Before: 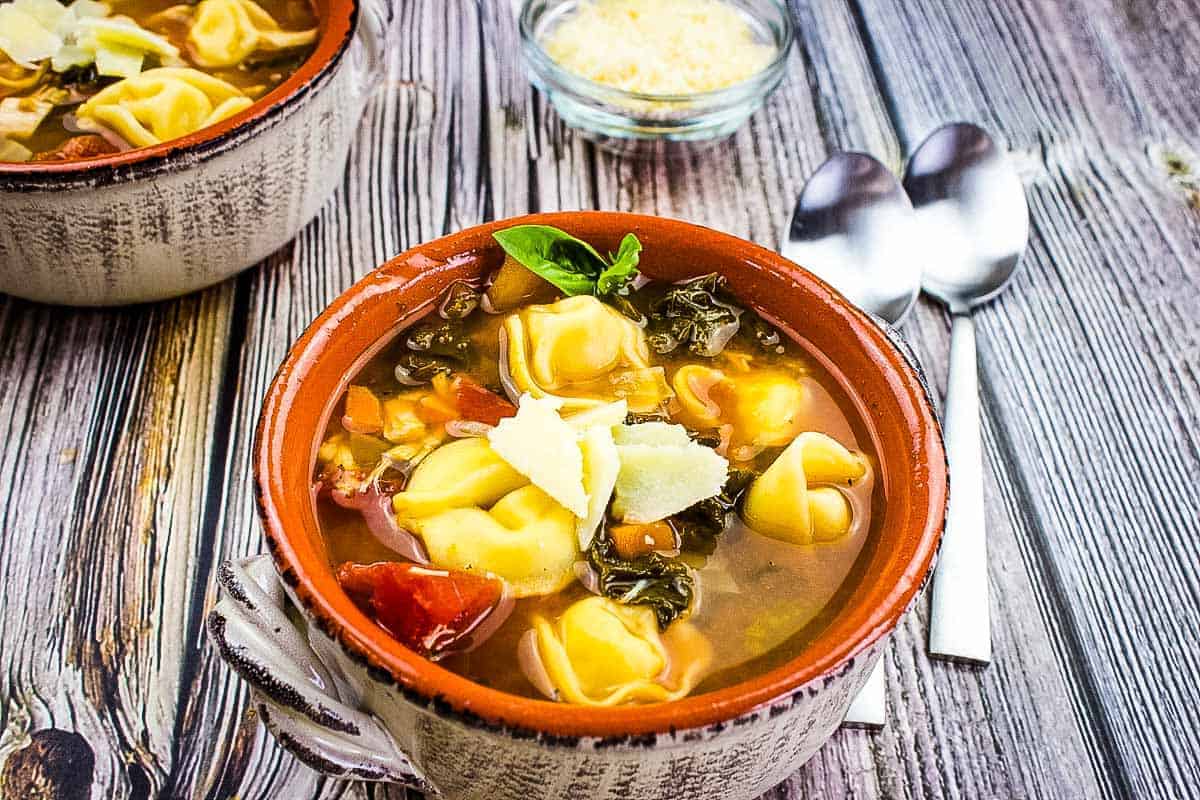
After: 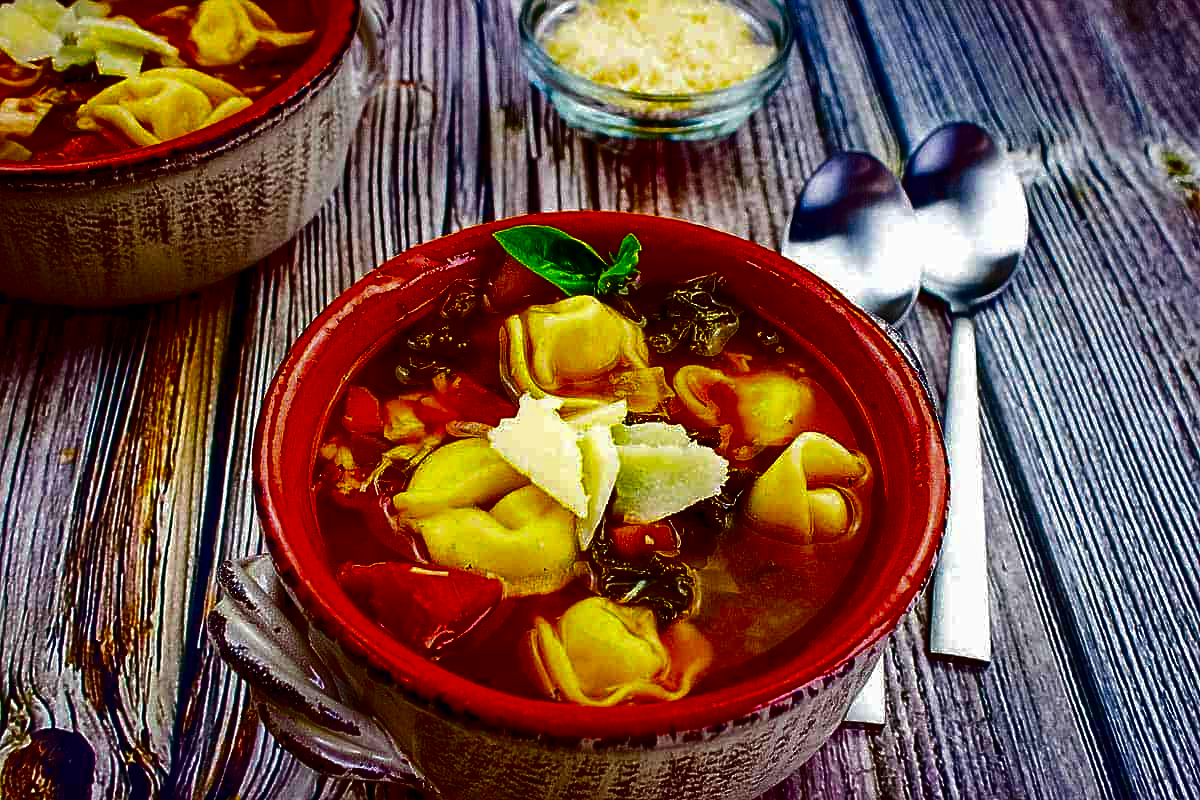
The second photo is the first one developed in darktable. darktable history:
shadows and highlights: shadows 10, white point adjustment 1, highlights -40
contrast brightness saturation: brightness -1, saturation 1
sharpen: amount 0.2
